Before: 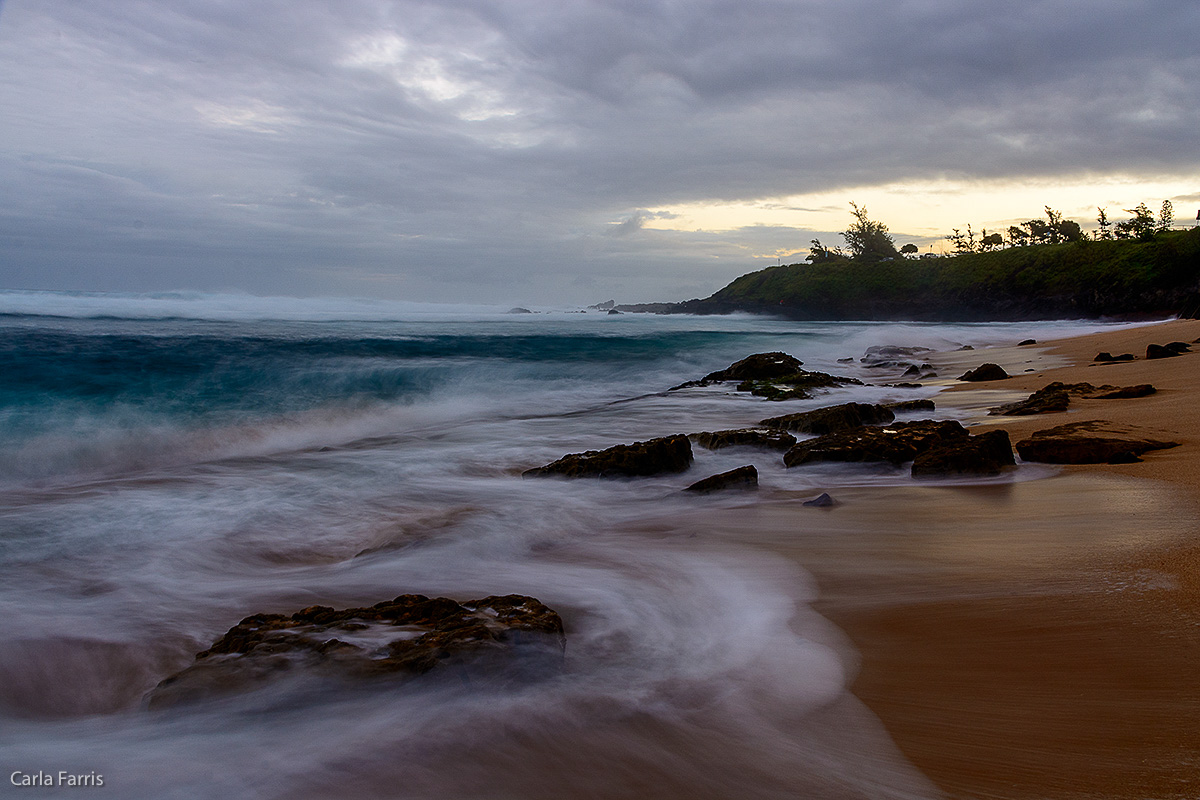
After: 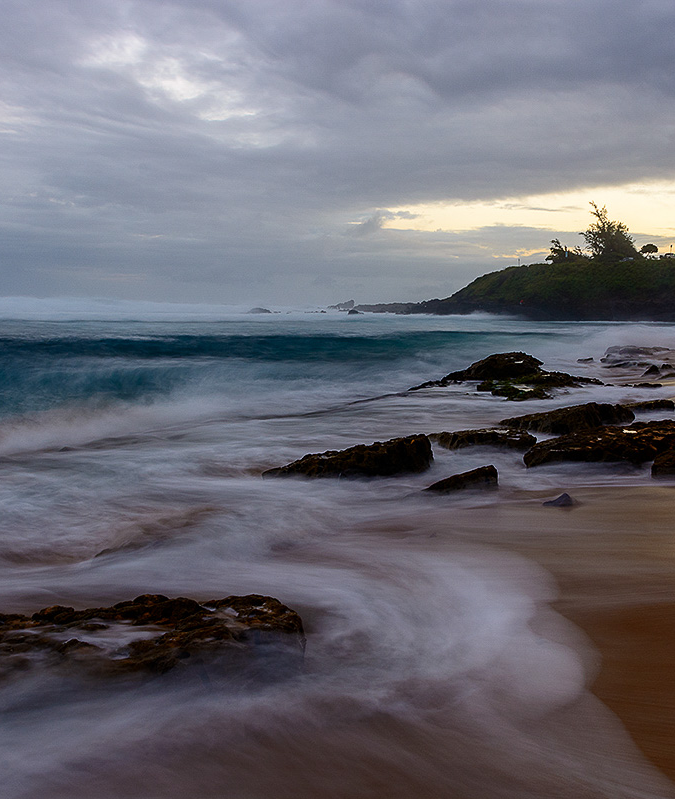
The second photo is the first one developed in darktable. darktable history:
crop: left 21.729%, right 21.971%, bottom 0.015%
